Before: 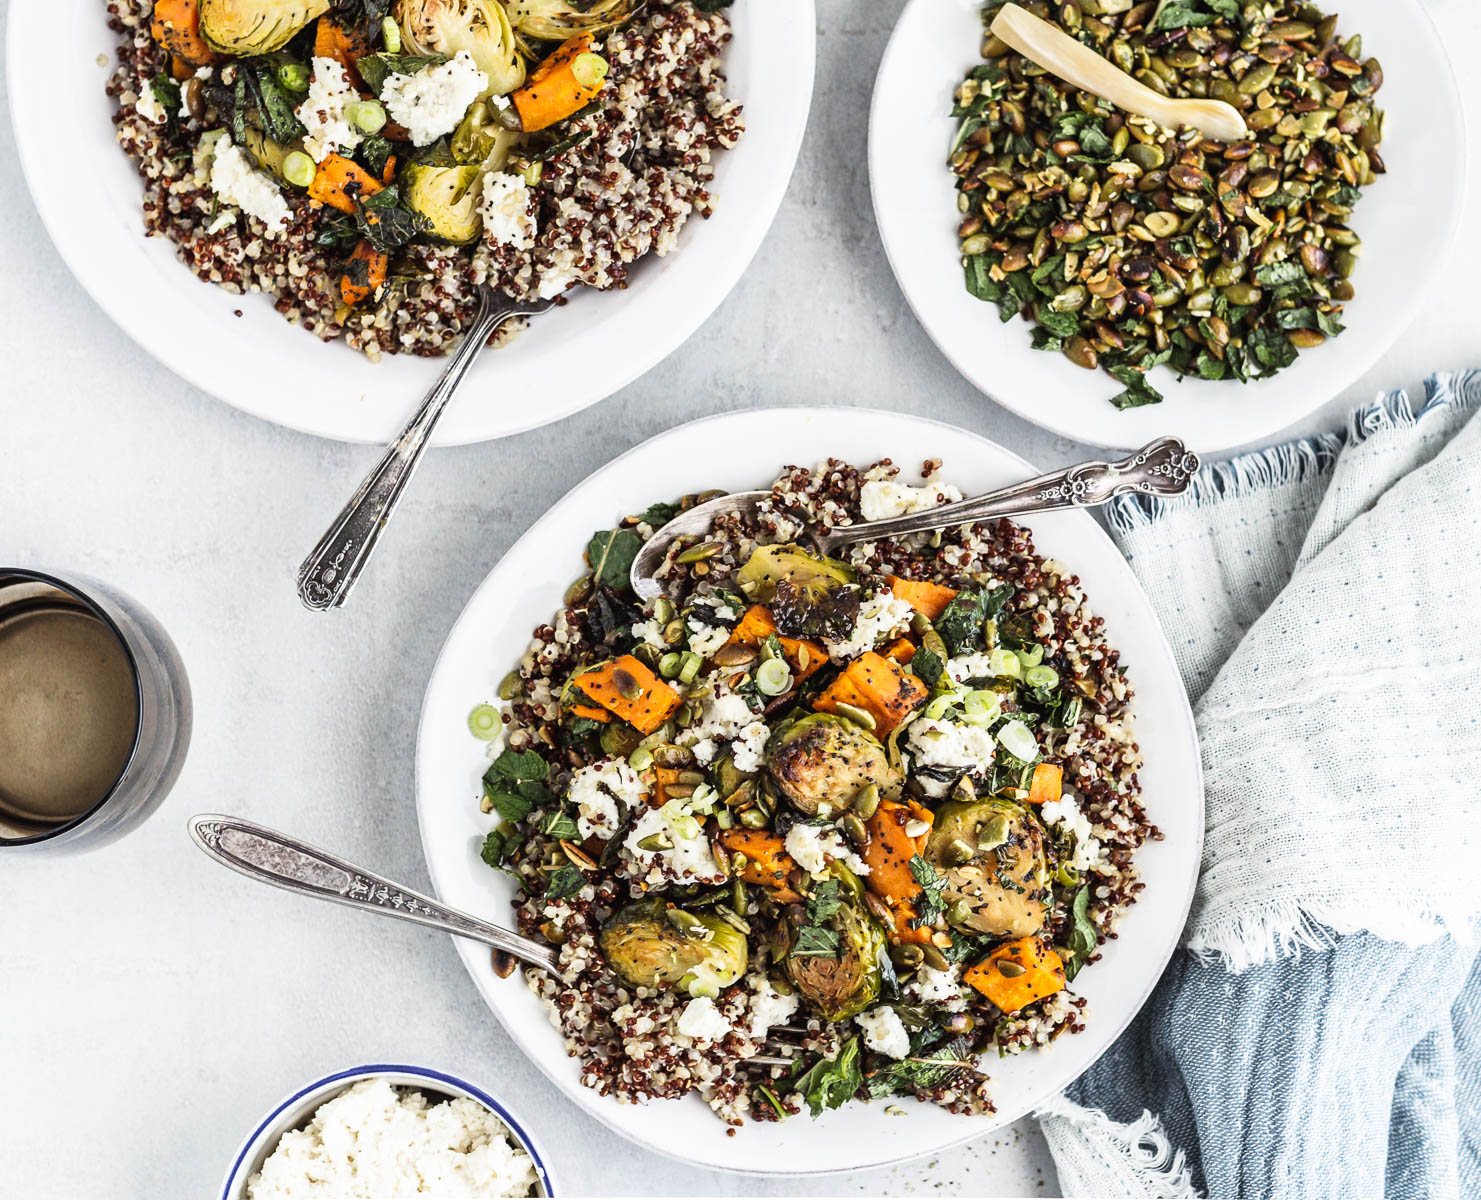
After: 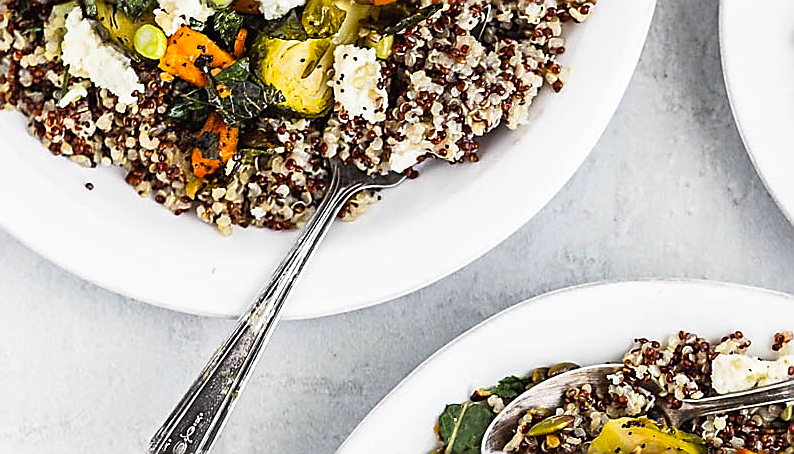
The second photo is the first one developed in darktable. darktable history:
sharpen: radius 1.4, amount 1.25, threshold 0.7
crop: left 10.121%, top 10.631%, right 36.218%, bottom 51.526%
color balance: output saturation 120%
